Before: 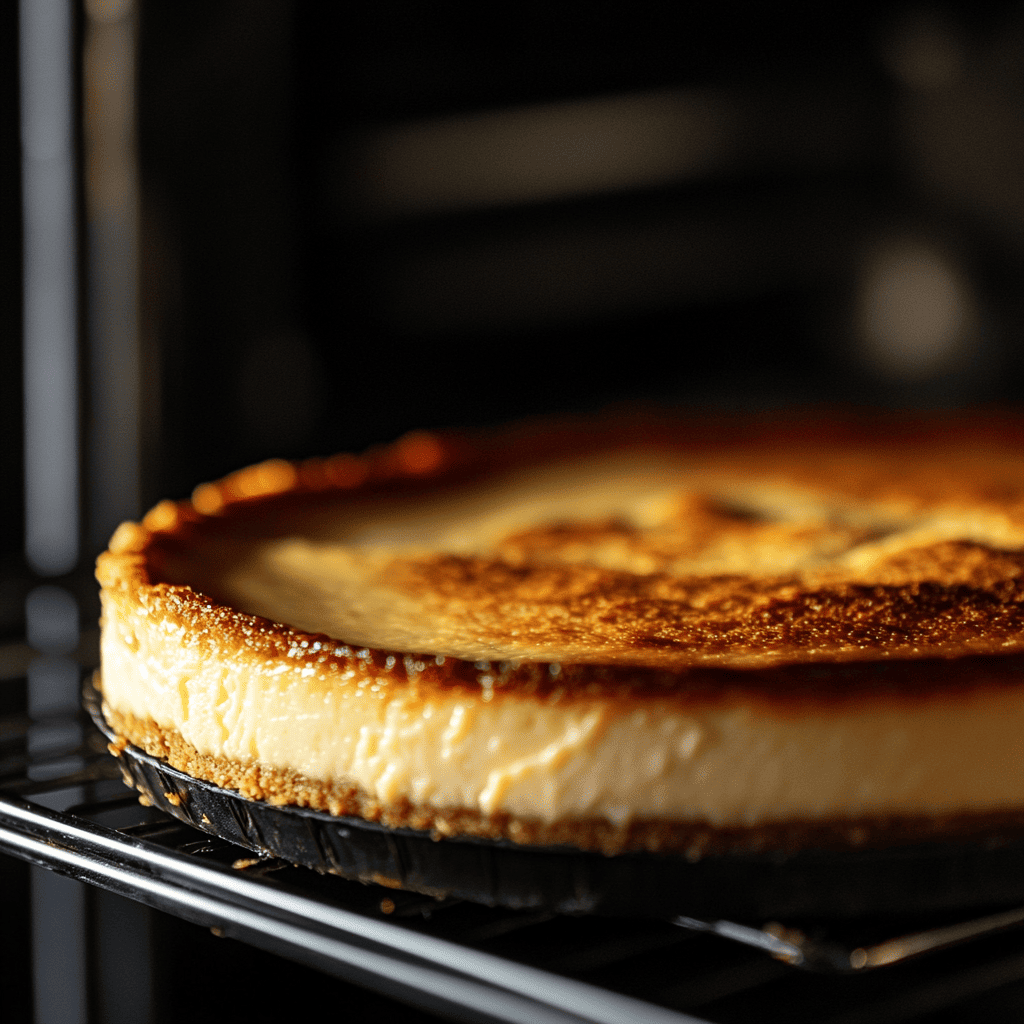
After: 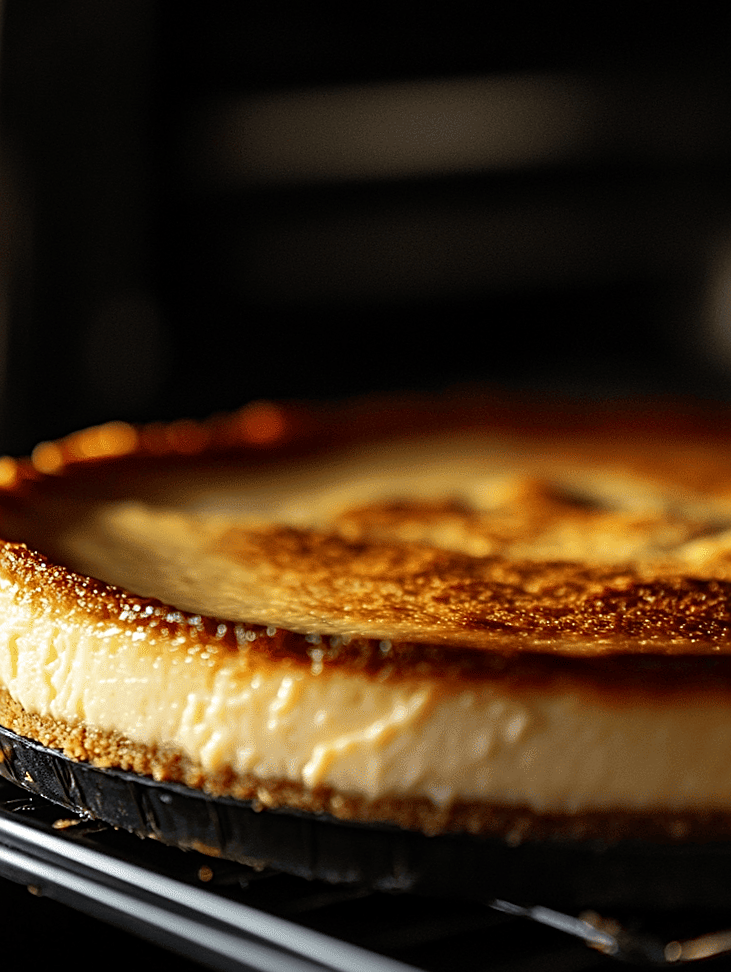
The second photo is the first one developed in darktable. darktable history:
sharpen: amount 0.5
crop and rotate: angle -3.07°, left 14.005%, top 0.032%, right 10.841%, bottom 0.029%
shadows and highlights: shadows 25.38, highlights -23.55
exposure: compensate exposure bias true, compensate highlight preservation false
contrast brightness saturation: contrast 0.026, brightness -0.041
